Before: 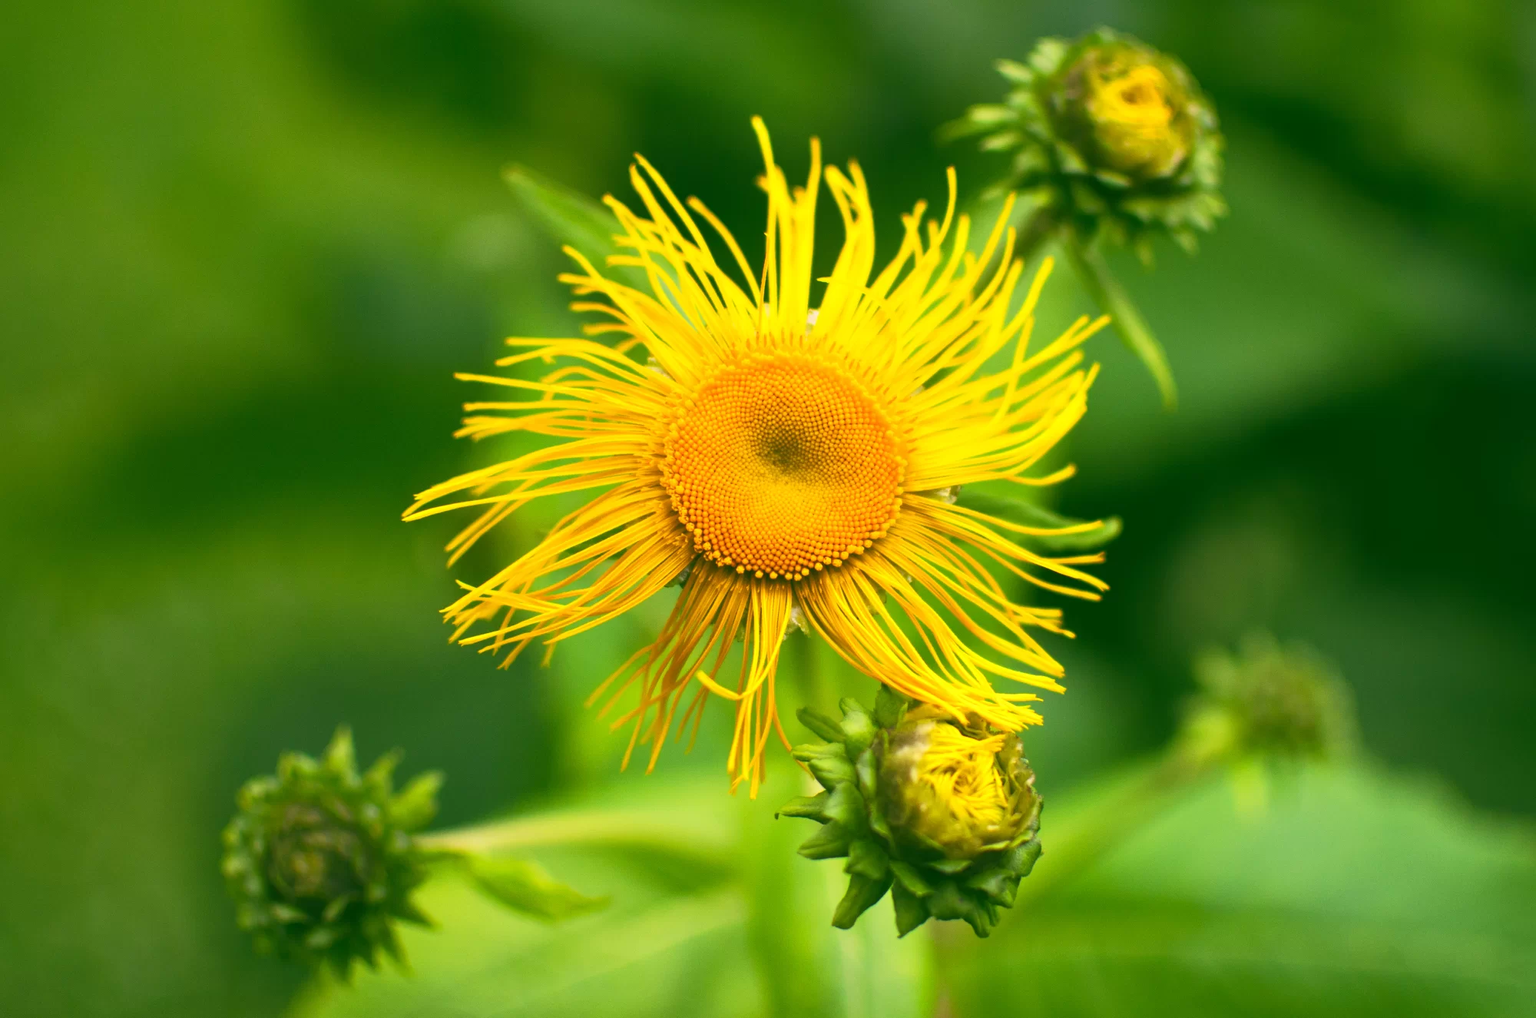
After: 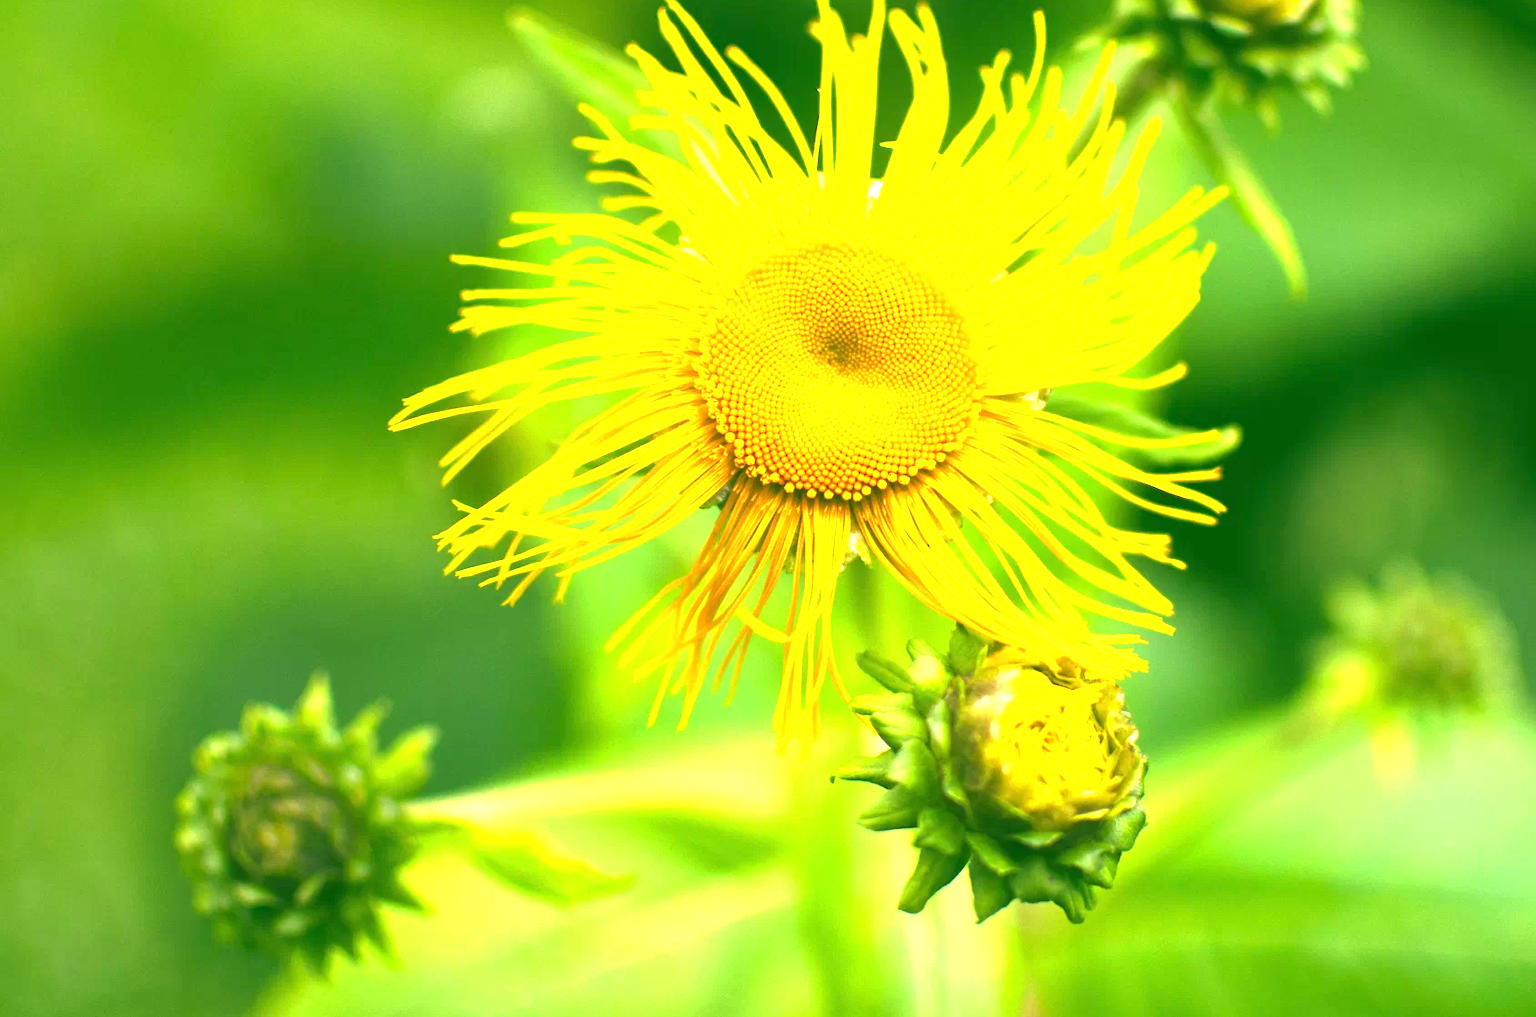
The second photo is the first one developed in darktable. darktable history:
crop and rotate: left 4.842%, top 15.51%, right 10.668%
exposure: black level correction 0, exposure 1.388 EV, compensate exposure bias true, compensate highlight preservation false
